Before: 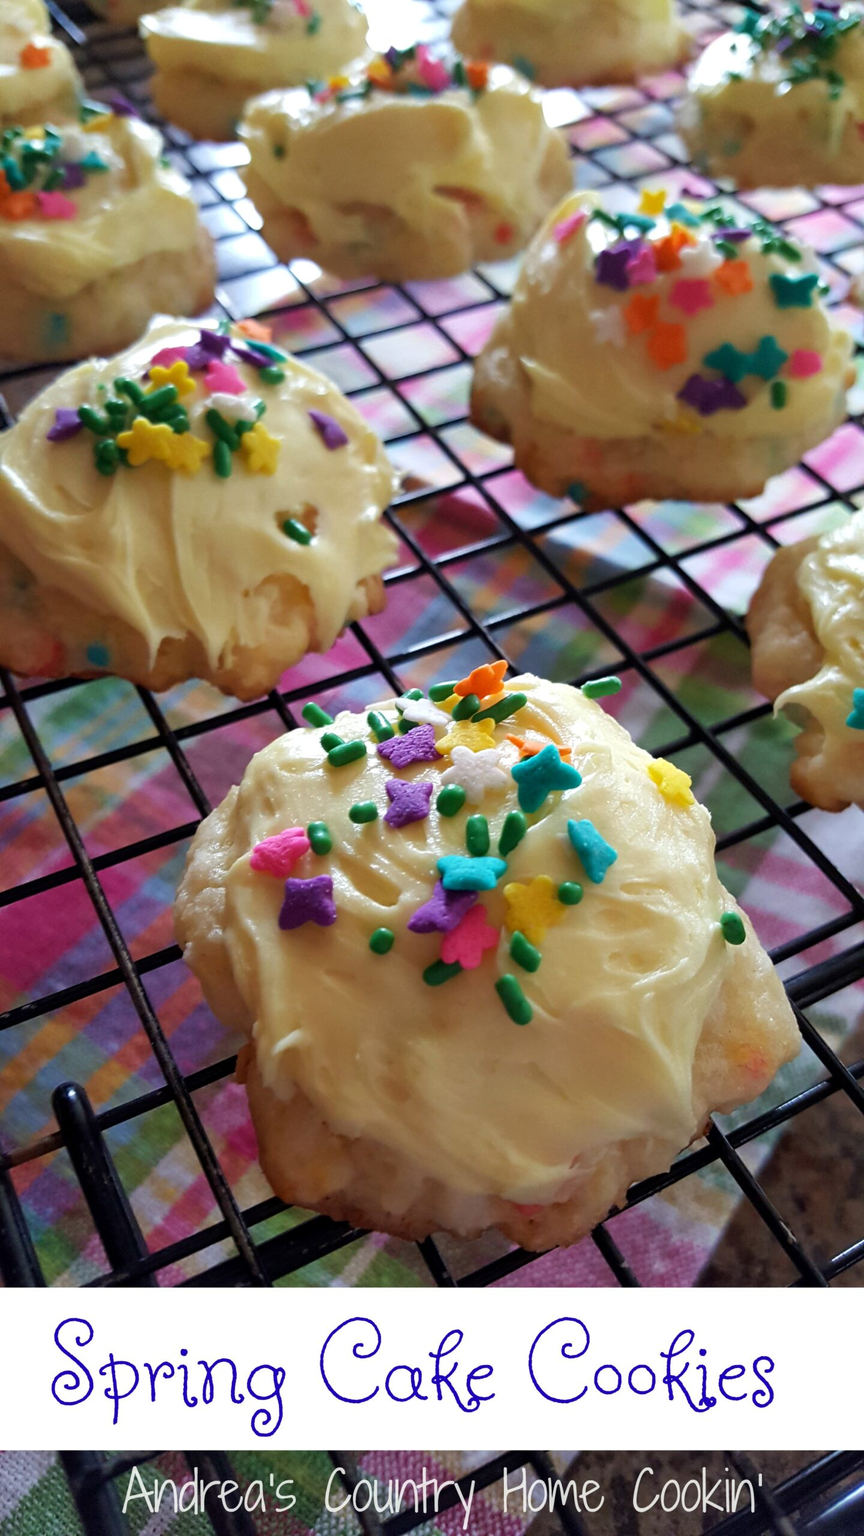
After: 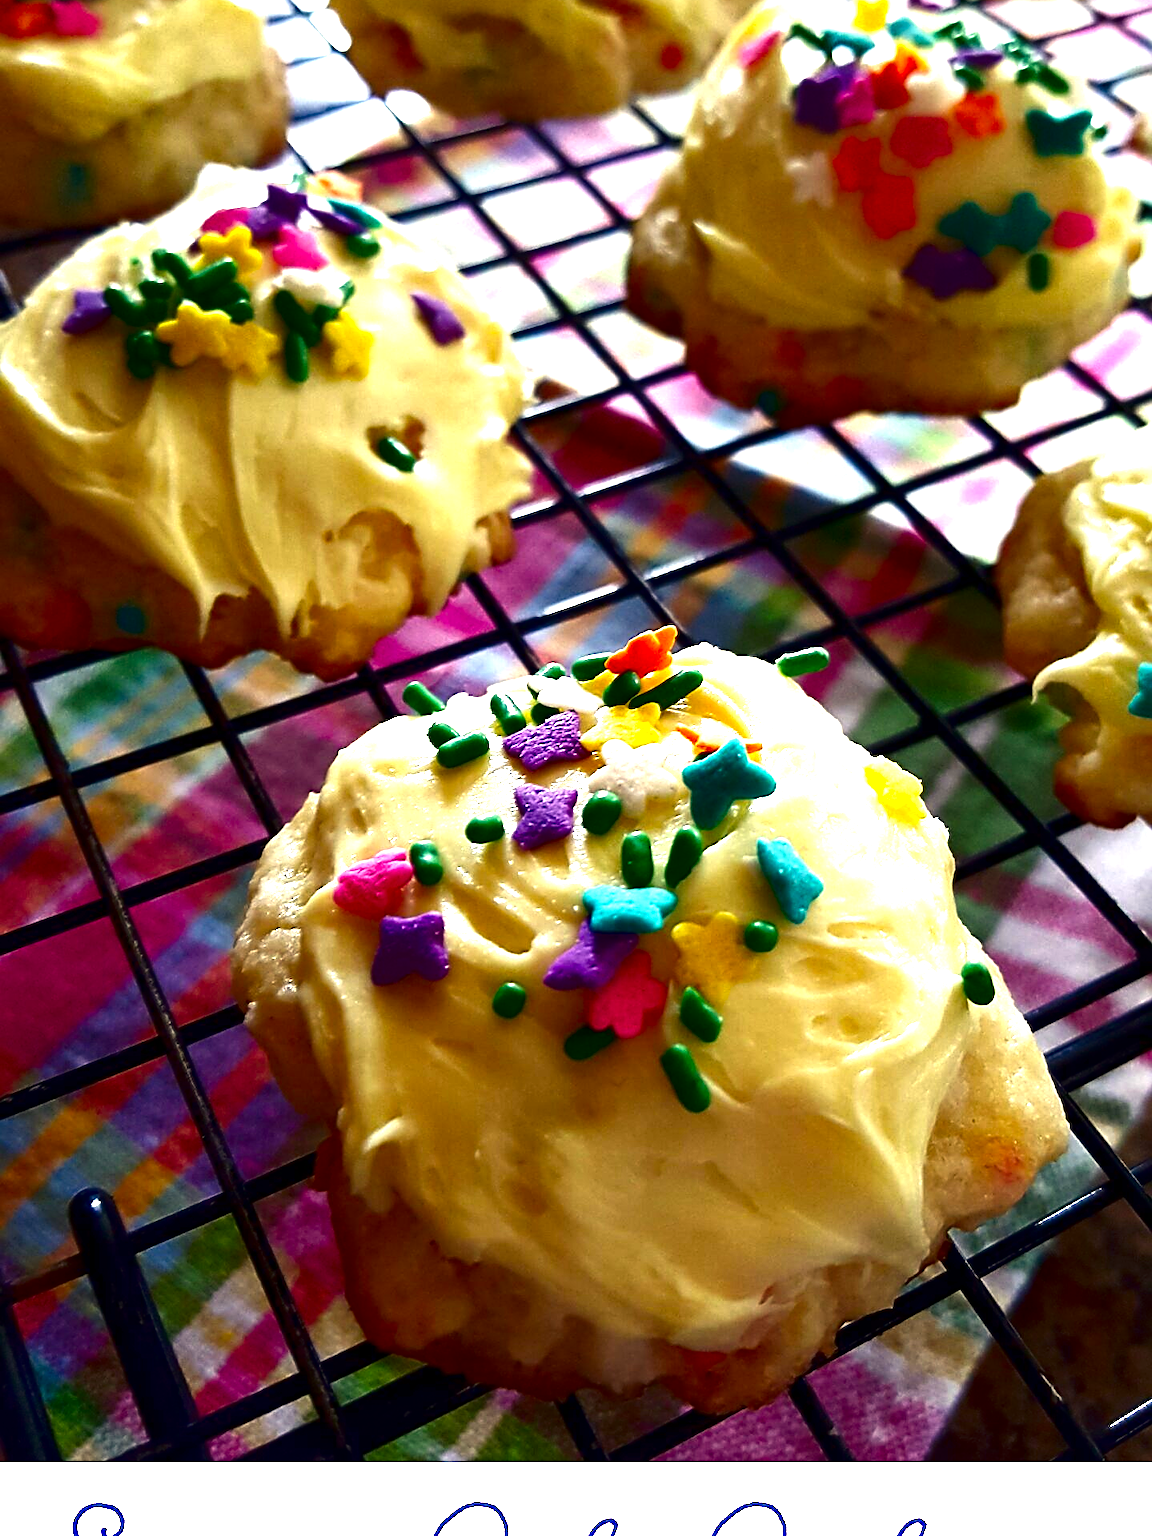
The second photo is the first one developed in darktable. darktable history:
contrast brightness saturation: contrast 0.091, brightness -0.575, saturation 0.171
crop and rotate: top 12.479%, bottom 12.541%
exposure: exposure 1.092 EV, compensate highlight preservation false
color correction: highlights a* 1.36, highlights b* 17.48
sharpen: on, module defaults
